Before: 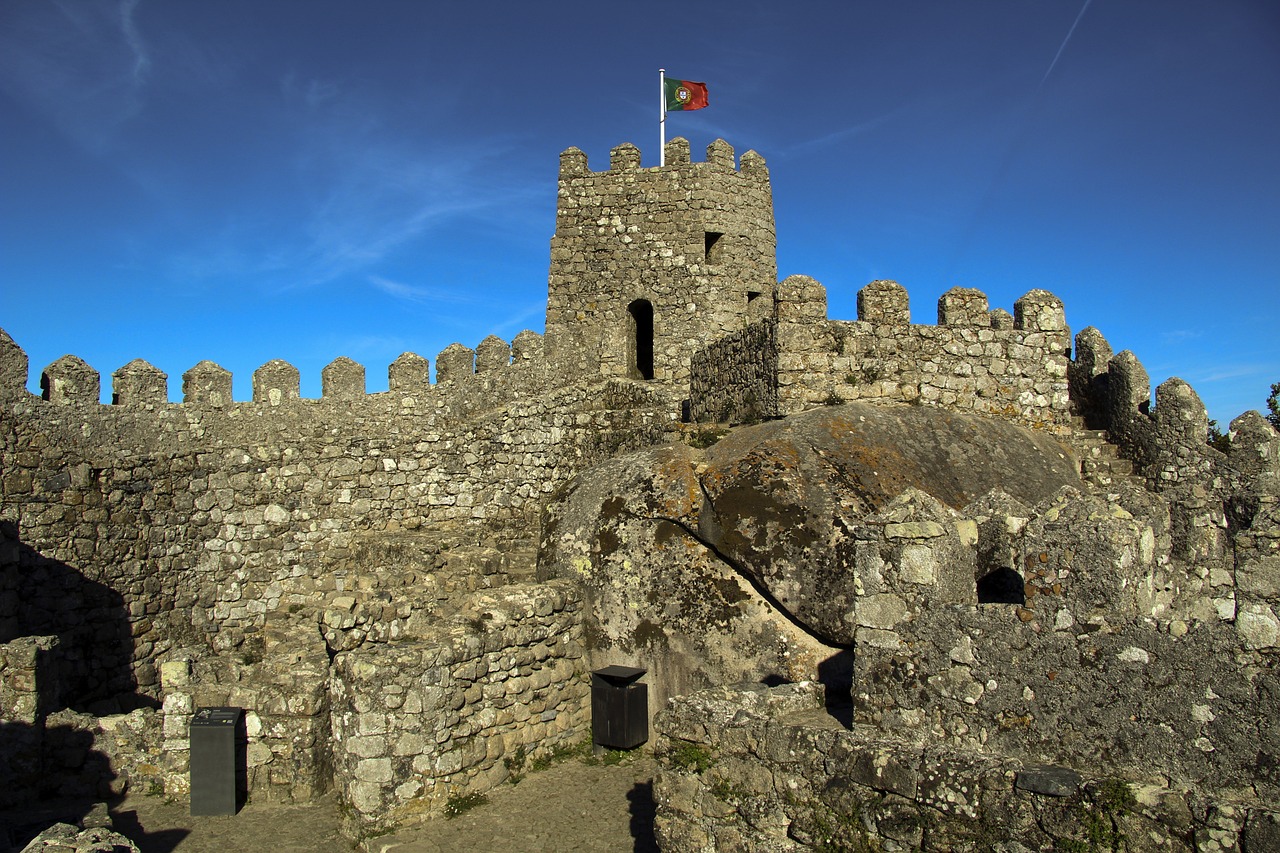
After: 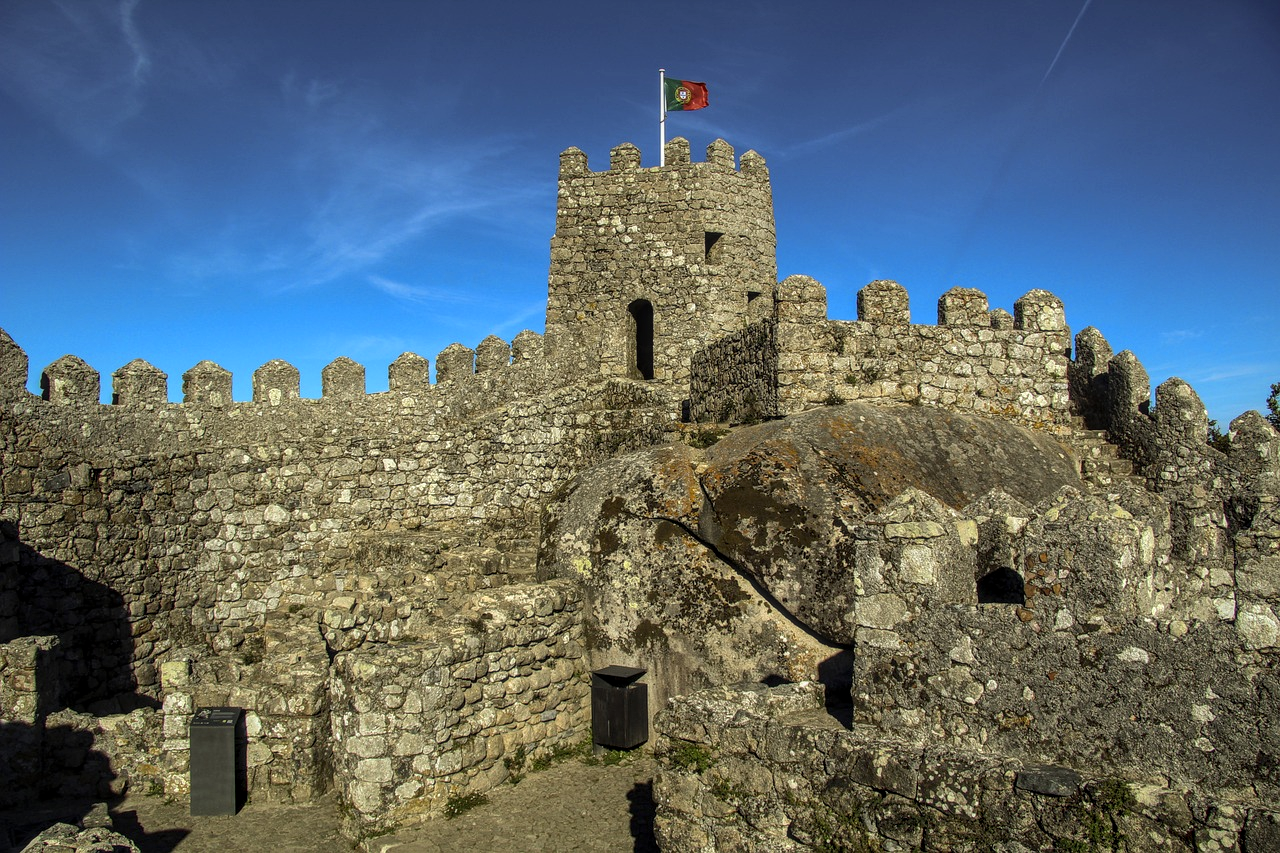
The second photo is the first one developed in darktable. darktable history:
local contrast: highlights 0%, shadows 5%, detail 134%
